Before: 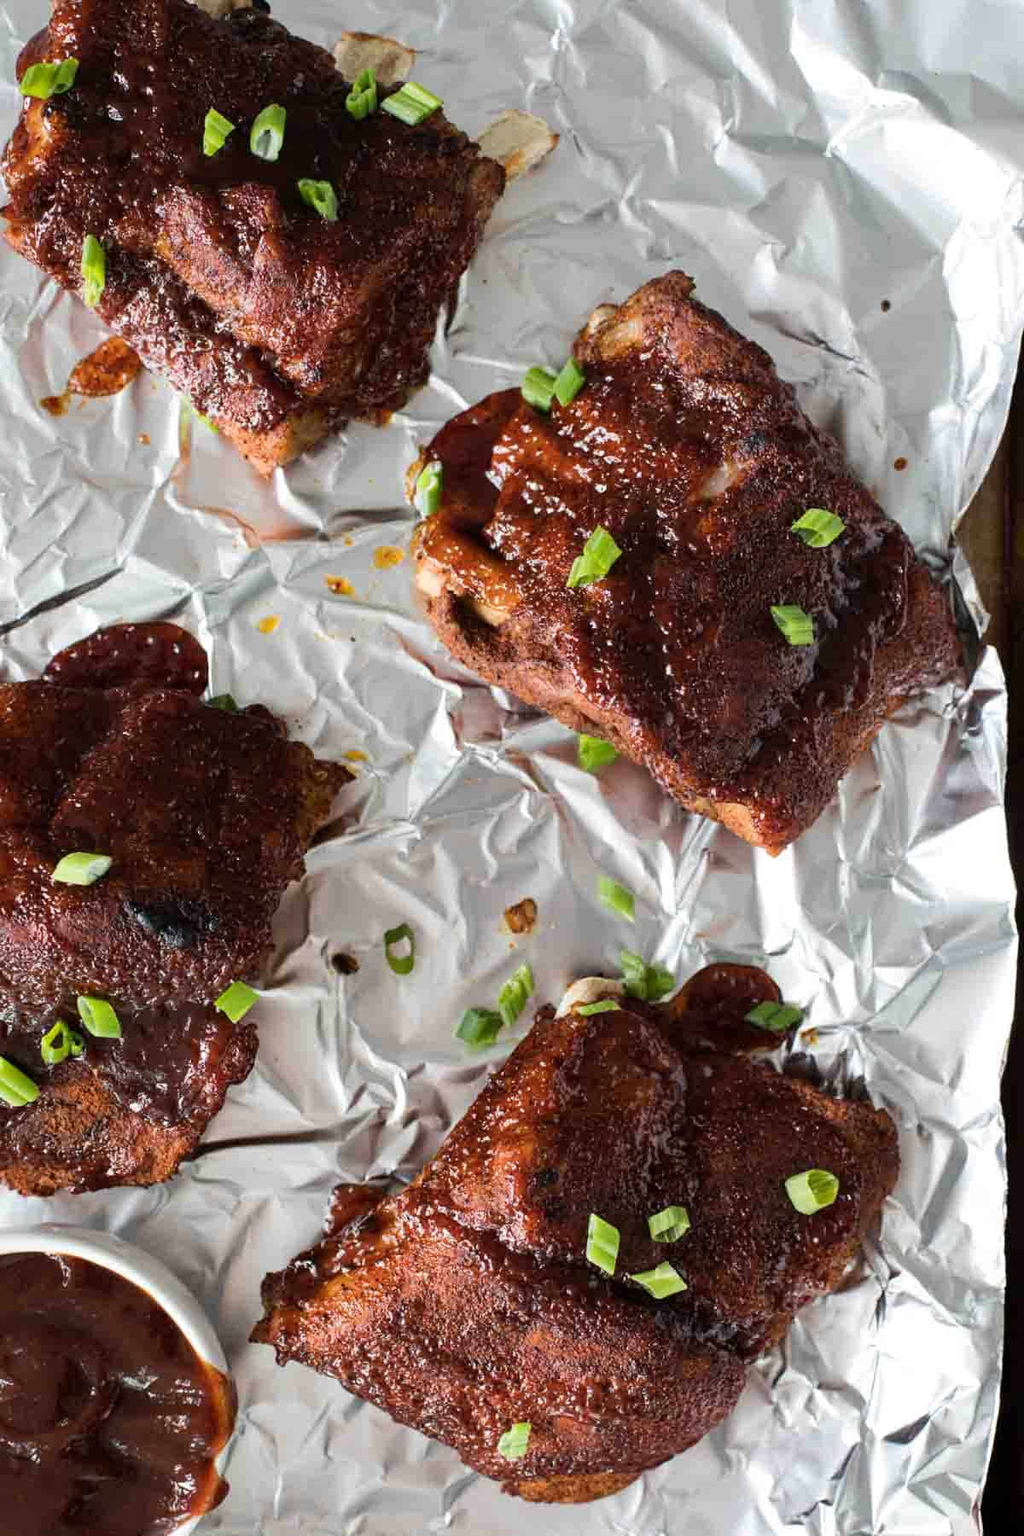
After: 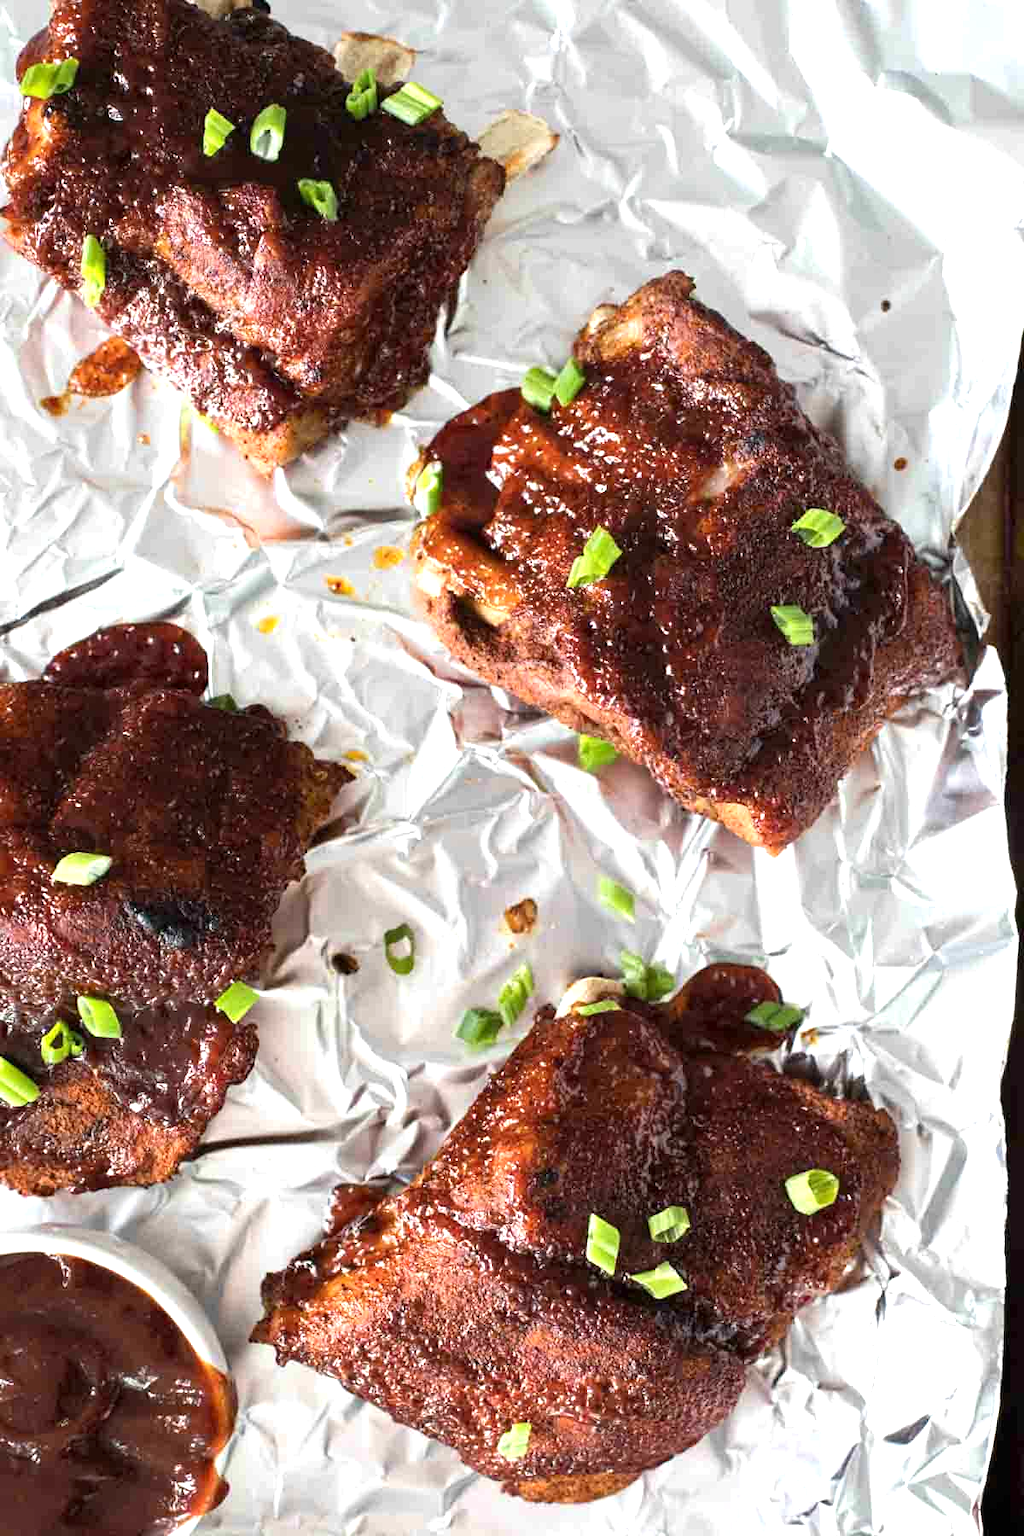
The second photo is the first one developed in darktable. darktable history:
exposure: exposure 0.78 EV, compensate highlight preservation false
